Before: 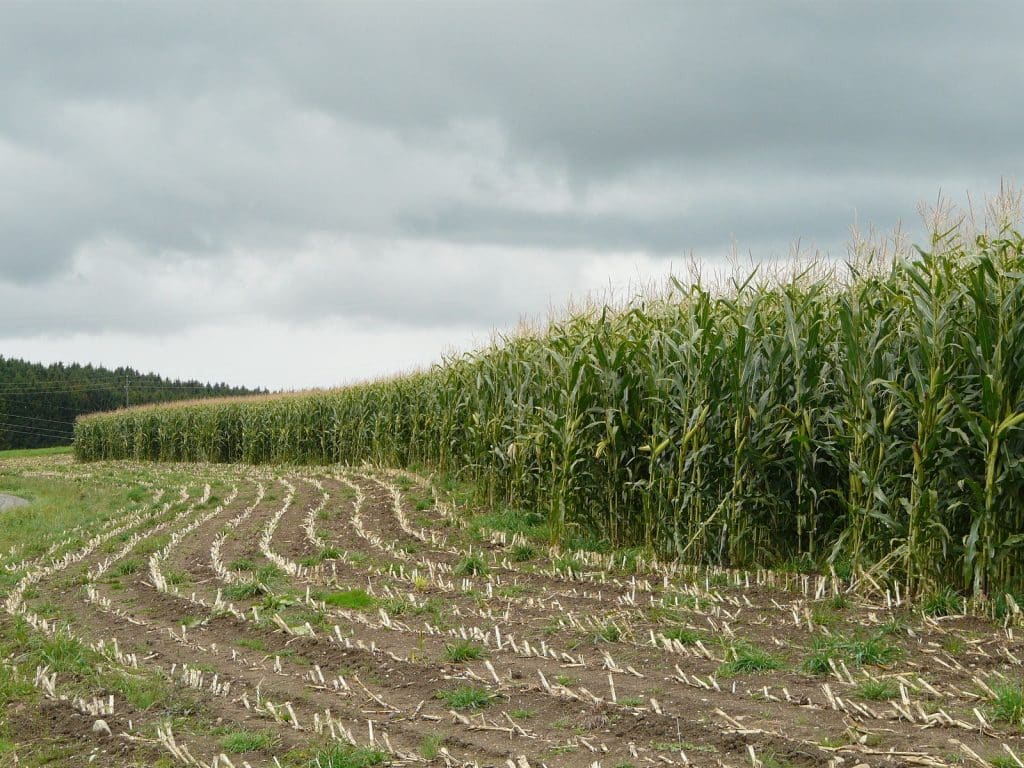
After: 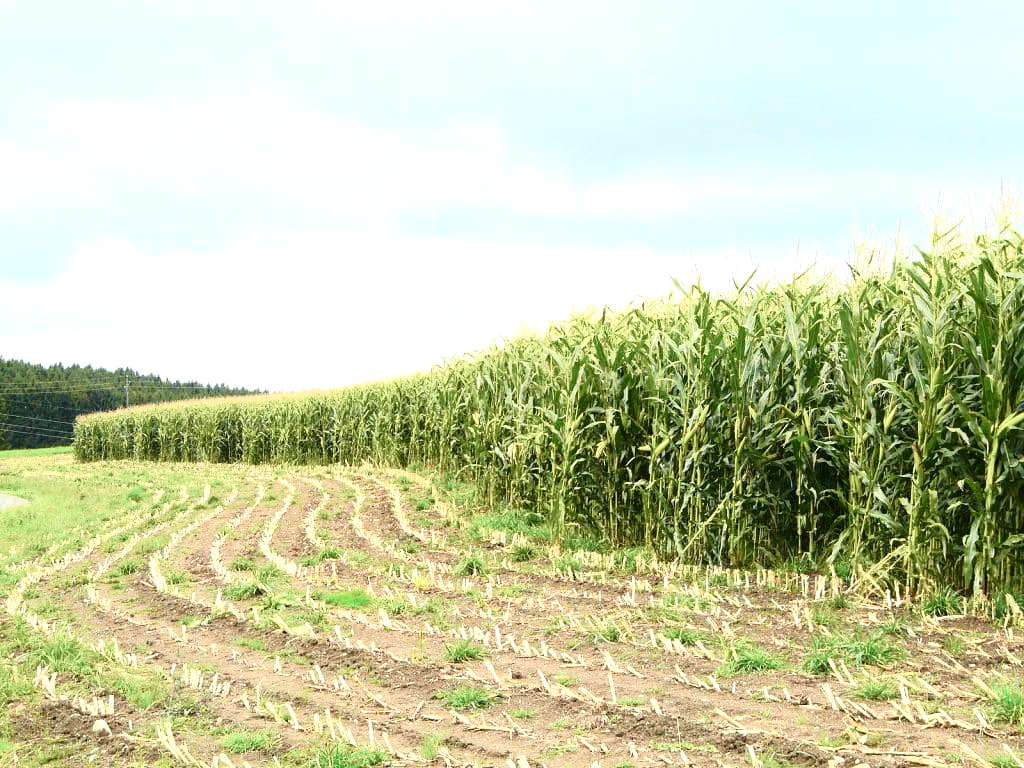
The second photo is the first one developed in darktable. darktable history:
exposure: black level correction 0, exposure 1.1 EV, compensate exposure bias true, compensate highlight preservation false
tone curve: curves: ch0 [(0, 0.008) (0.081, 0.044) (0.177, 0.123) (0.283, 0.253) (0.416, 0.449) (0.495, 0.524) (0.661, 0.756) (0.796, 0.859) (1, 0.951)]; ch1 [(0, 0) (0.161, 0.092) (0.35, 0.33) (0.392, 0.392) (0.427, 0.426) (0.479, 0.472) (0.505, 0.5) (0.521, 0.524) (0.567, 0.556) (0.583, 0.588) (0.625, 0.627) (0.678, 0.733) (1, 1)]; ch2 [(0, 0) (0.346, 0.362) (0.404, 0.427) (0.502, 0.499) (0.531, 0.523) (0.544, 0.561) (0.58, 0.59) (0.629, 0.642) (0.717, 0.678) (1, 1)], color space Lab, independent channels, preserve colors none
levels: levels [0, 0.474, 0.947]
